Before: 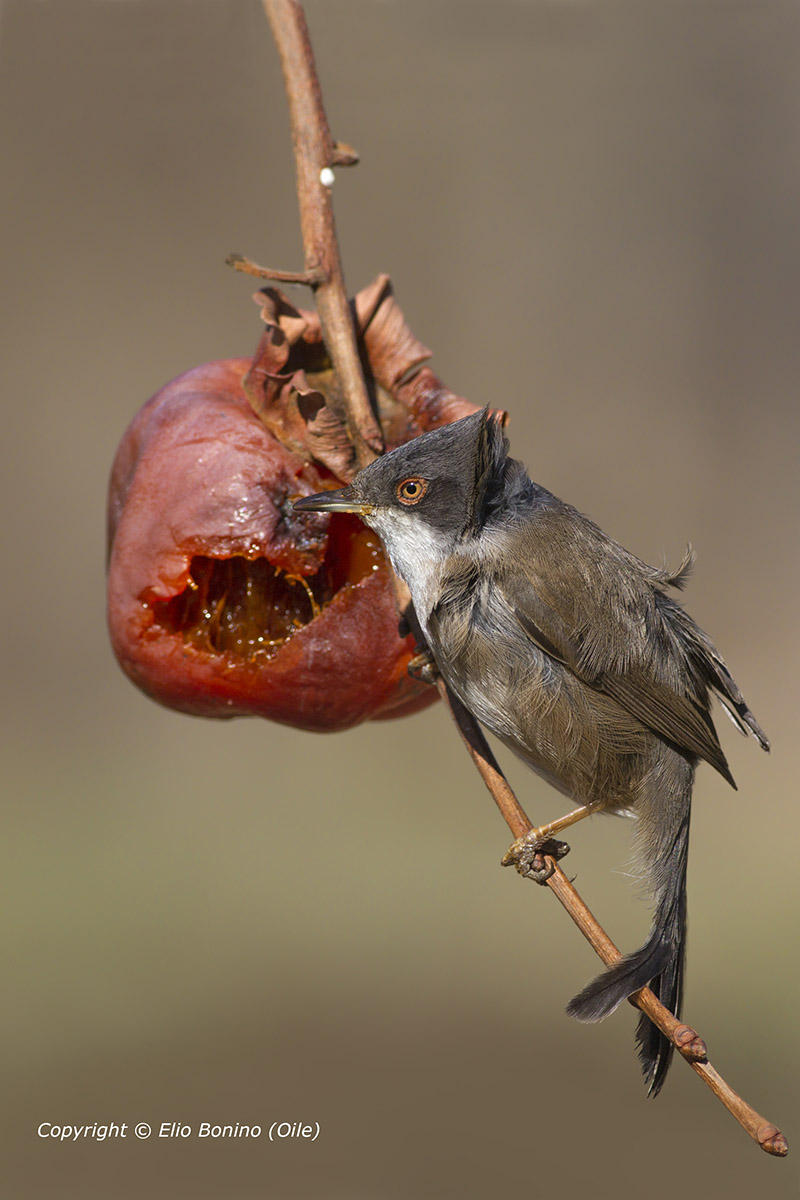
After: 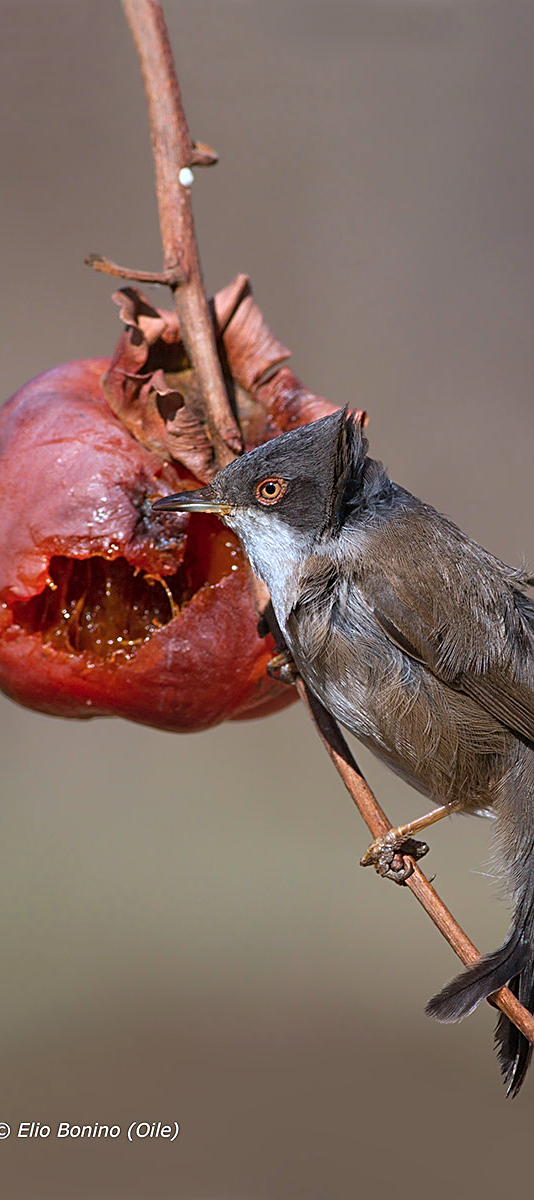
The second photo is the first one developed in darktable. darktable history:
crop and rotate: left 17.732%, right 15.423%
sharpen: on, module defaults
color correction: highlights a* -2.24, highlights b* -18.1
